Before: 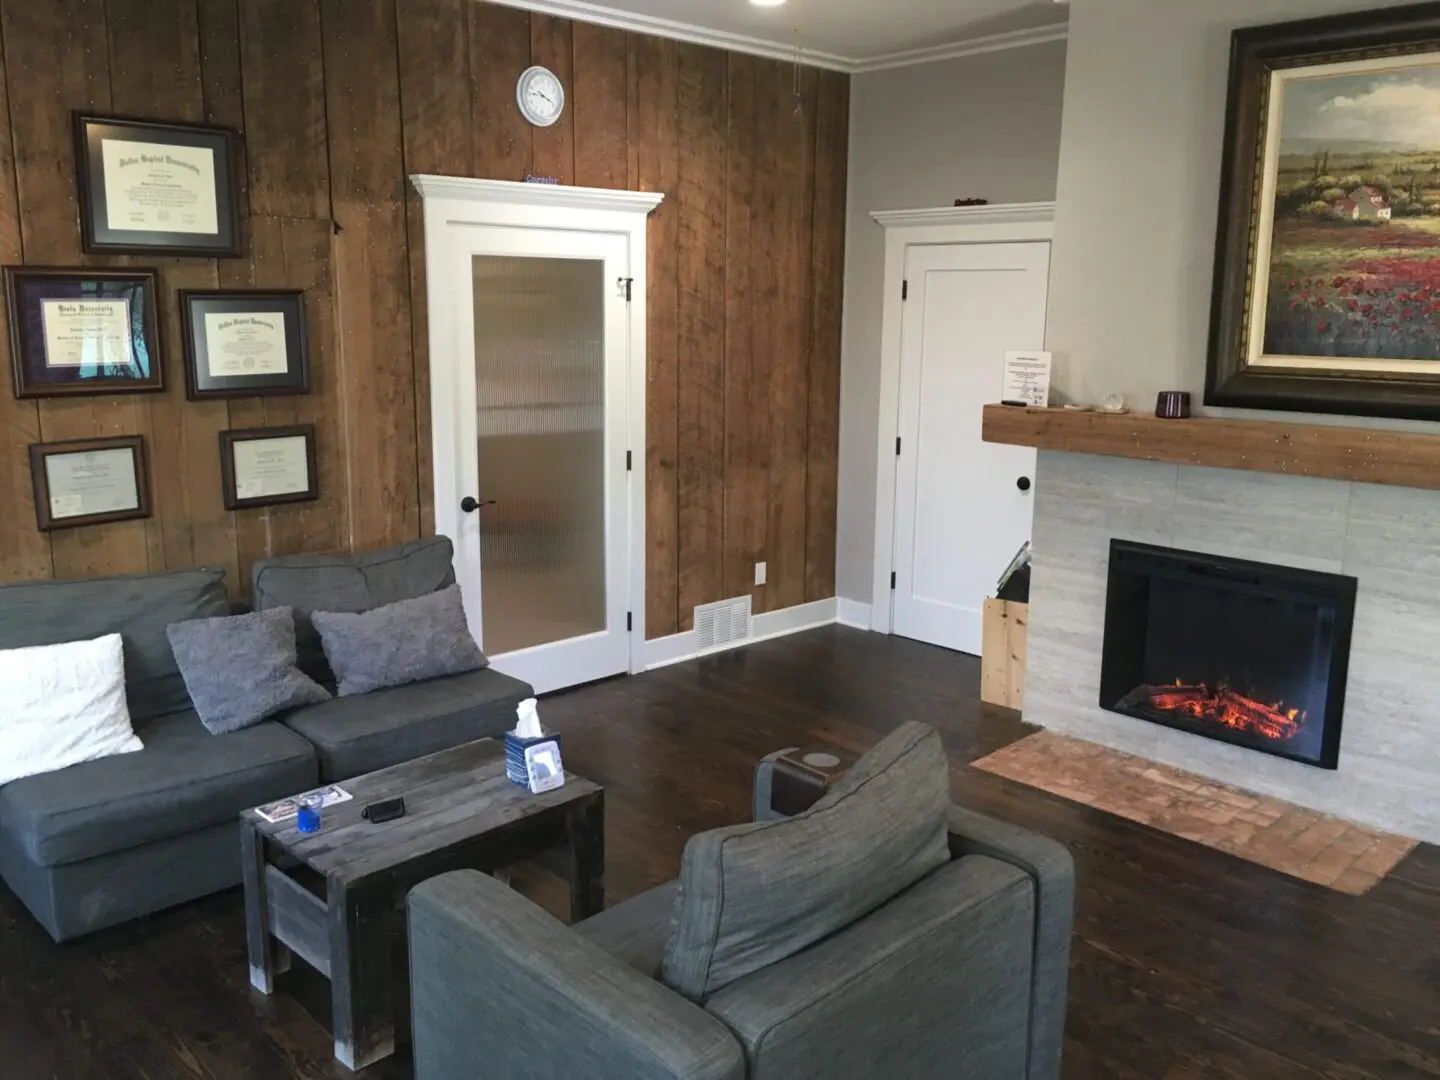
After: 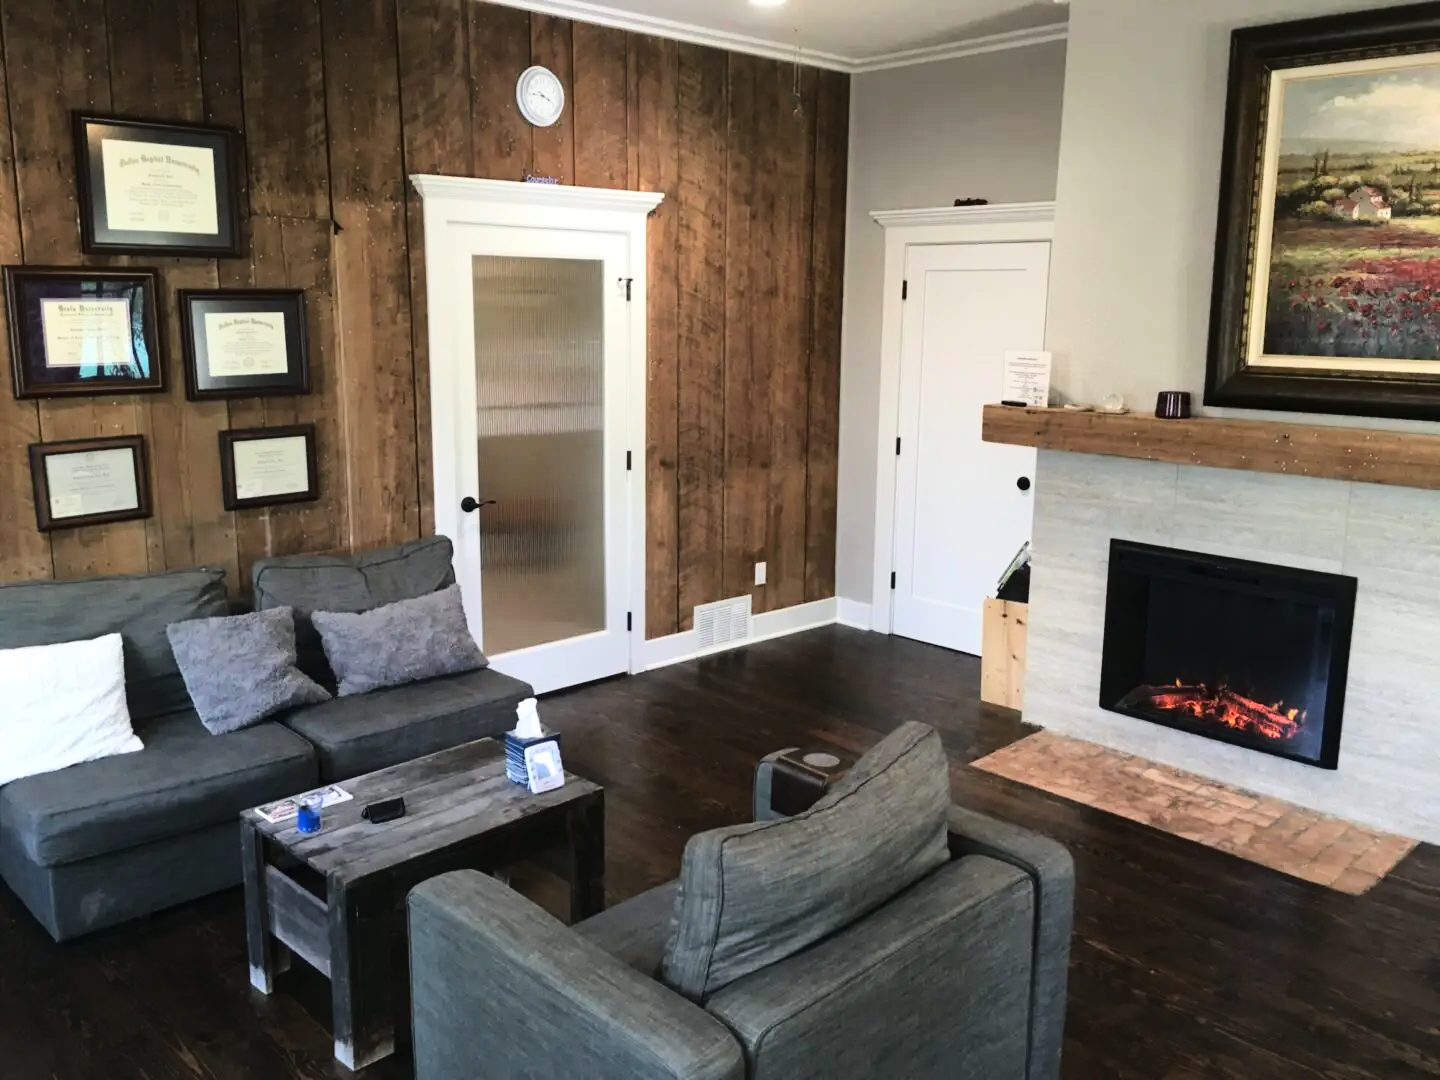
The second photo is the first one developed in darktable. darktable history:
contrast brightness saturation: contrast 0.073
base curve: curves: ch0 [(0, 0) (0.036, 0.025) (0.121, 0.166) (0.206, 0.329) (0.605, 0.79) (1, 1)]
